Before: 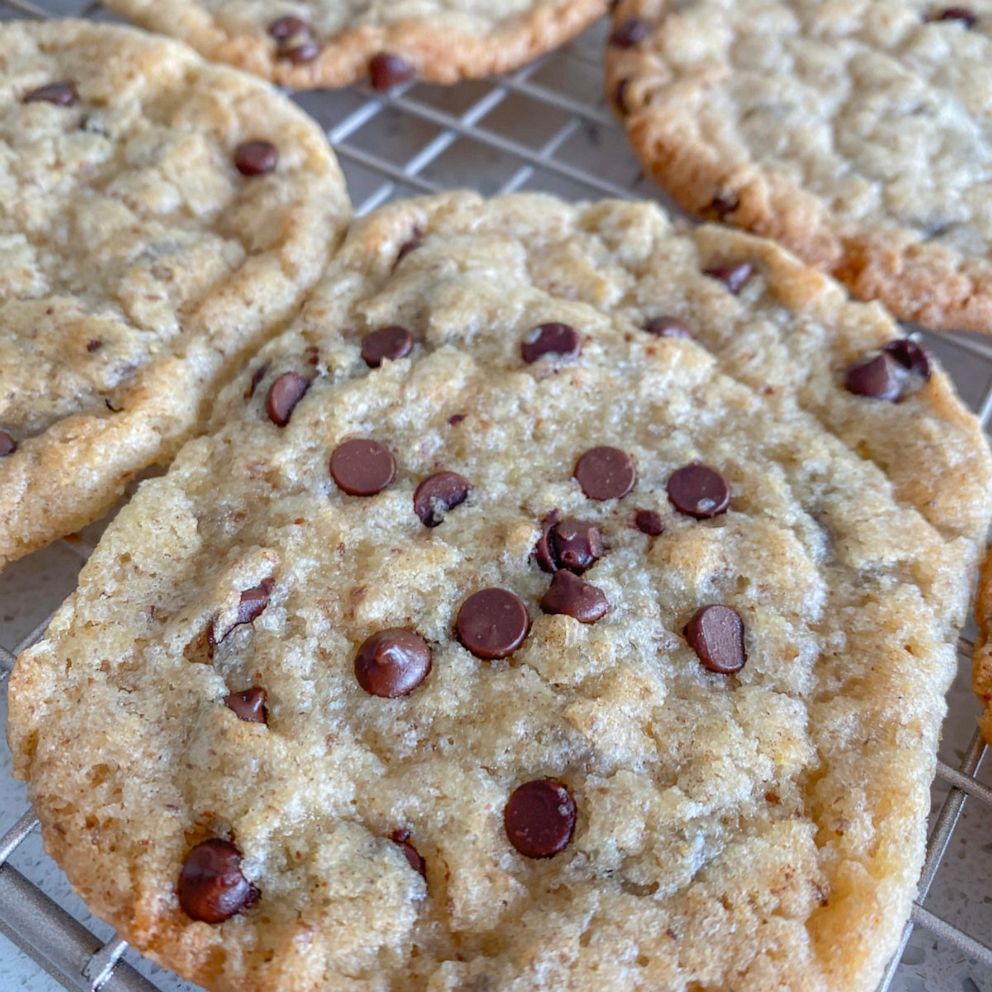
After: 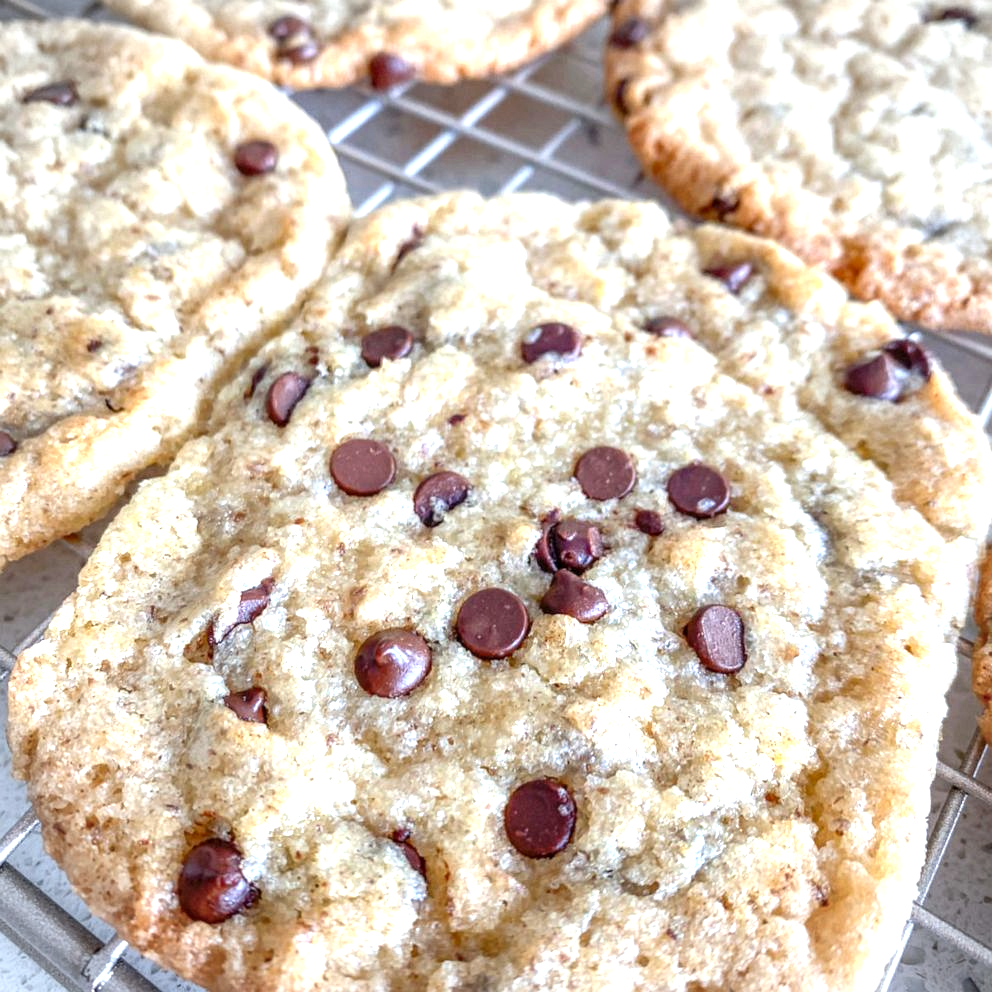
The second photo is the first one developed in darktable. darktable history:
local contrast: detail 130%
exposure: black level correction 0, exposure 1 EV, compensate highlight preservation false
vignetting: fall-off start 91.19%, brightness -0.283
